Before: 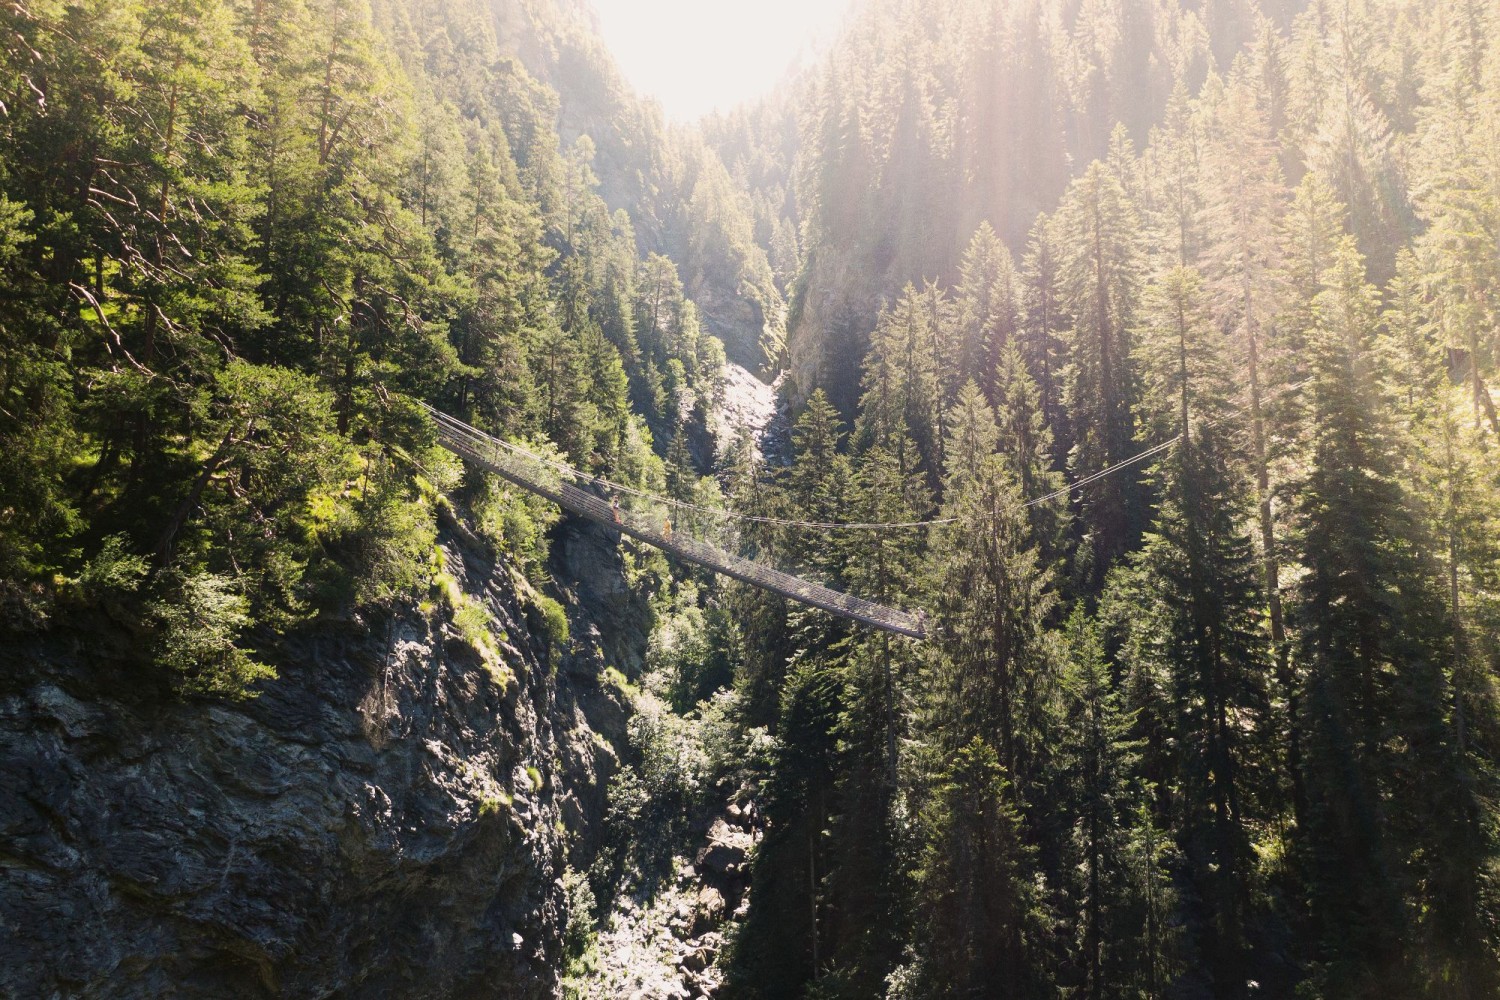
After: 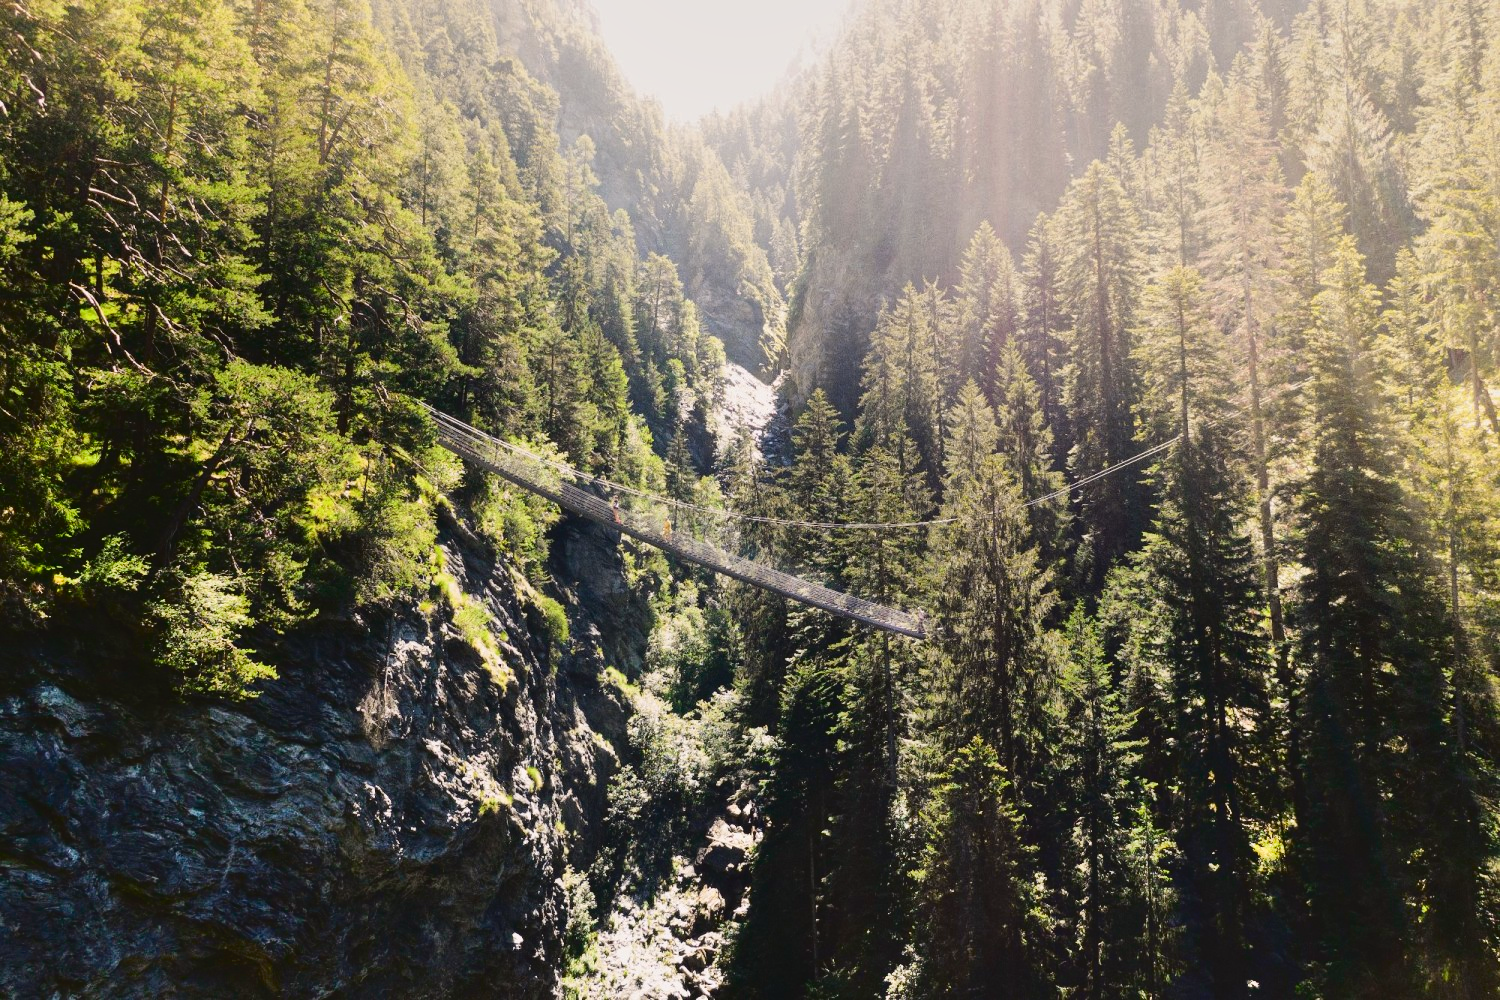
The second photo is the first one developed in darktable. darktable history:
shadows and highlights: highlights color adjustment 0%, low approximation 0.01, soften with gaussian
tone equalizer: on, module defaults
tone curve: curves: ch0 [(0, 0.023) (0.132, 0.075) (0.241, 0.178) (0.487, 0.491) (0.782, 0.8) (1, 0.989)]; ch1 [(0, 0) (0.396, 0.369) (0.467, 0.454) (0.498, 0.5) (0.518, 0.517) (0.57, 0.586) (0.619, 0.663) (0.692, 0.744) (1, 1)]; ch2 [(0, 0) (0.427, 0.416) (0.483, 0.481) (0.503, 0.503) (0.526, 0.527) (0.563, 0.573) (0.632, 0.667) (0.705, 0.737) (0.985, 0.966)], color space Lab, independent channels
